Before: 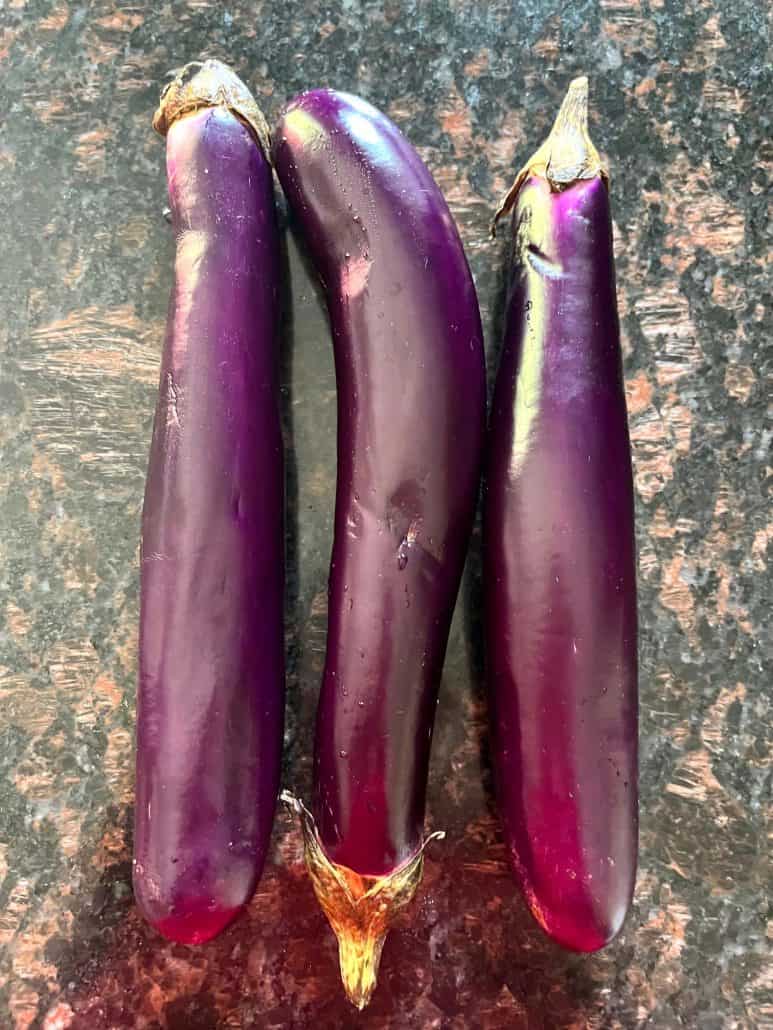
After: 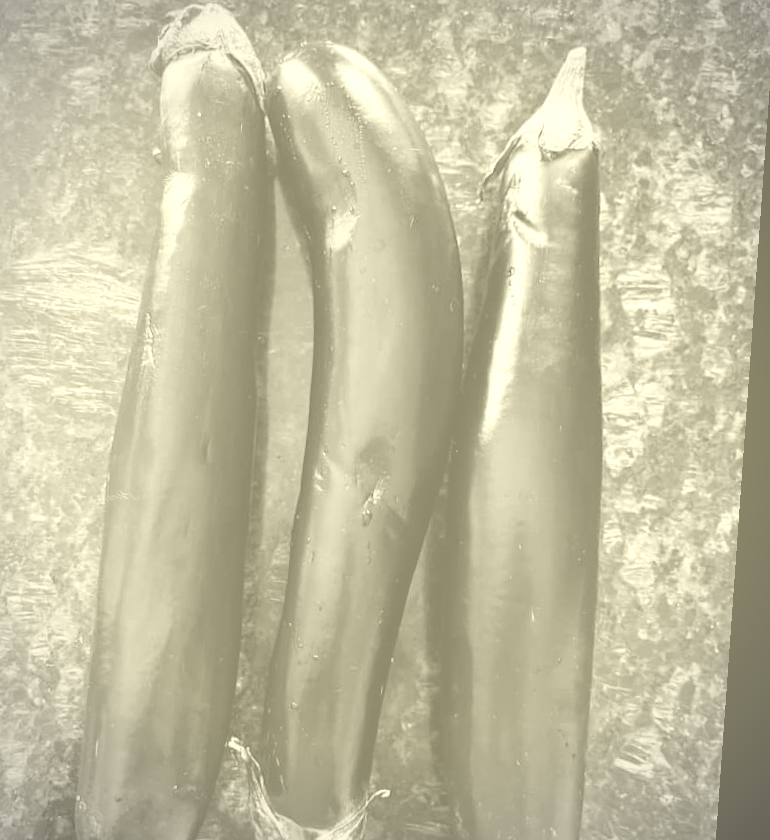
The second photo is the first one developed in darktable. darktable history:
vignetting: fall-off radius 60.92%
color zones: curves: ch2 [(0, 0.5) (0.143, 0.5) (0.286, 0.489) (0.415, 0.421) (0.571, 0.5) (0.714, 0.5) (0.857, 0.5) (1, 0.5)]
rotate and perspective: rotation 4.1°, automatic cropping off
velvia: strength 30%
colorize: hue 43.2°, saturation 40%, version 1
tone equalizer: on, module defaults
crop: left 8.155%, top 6.611%, bottom 15.385%
